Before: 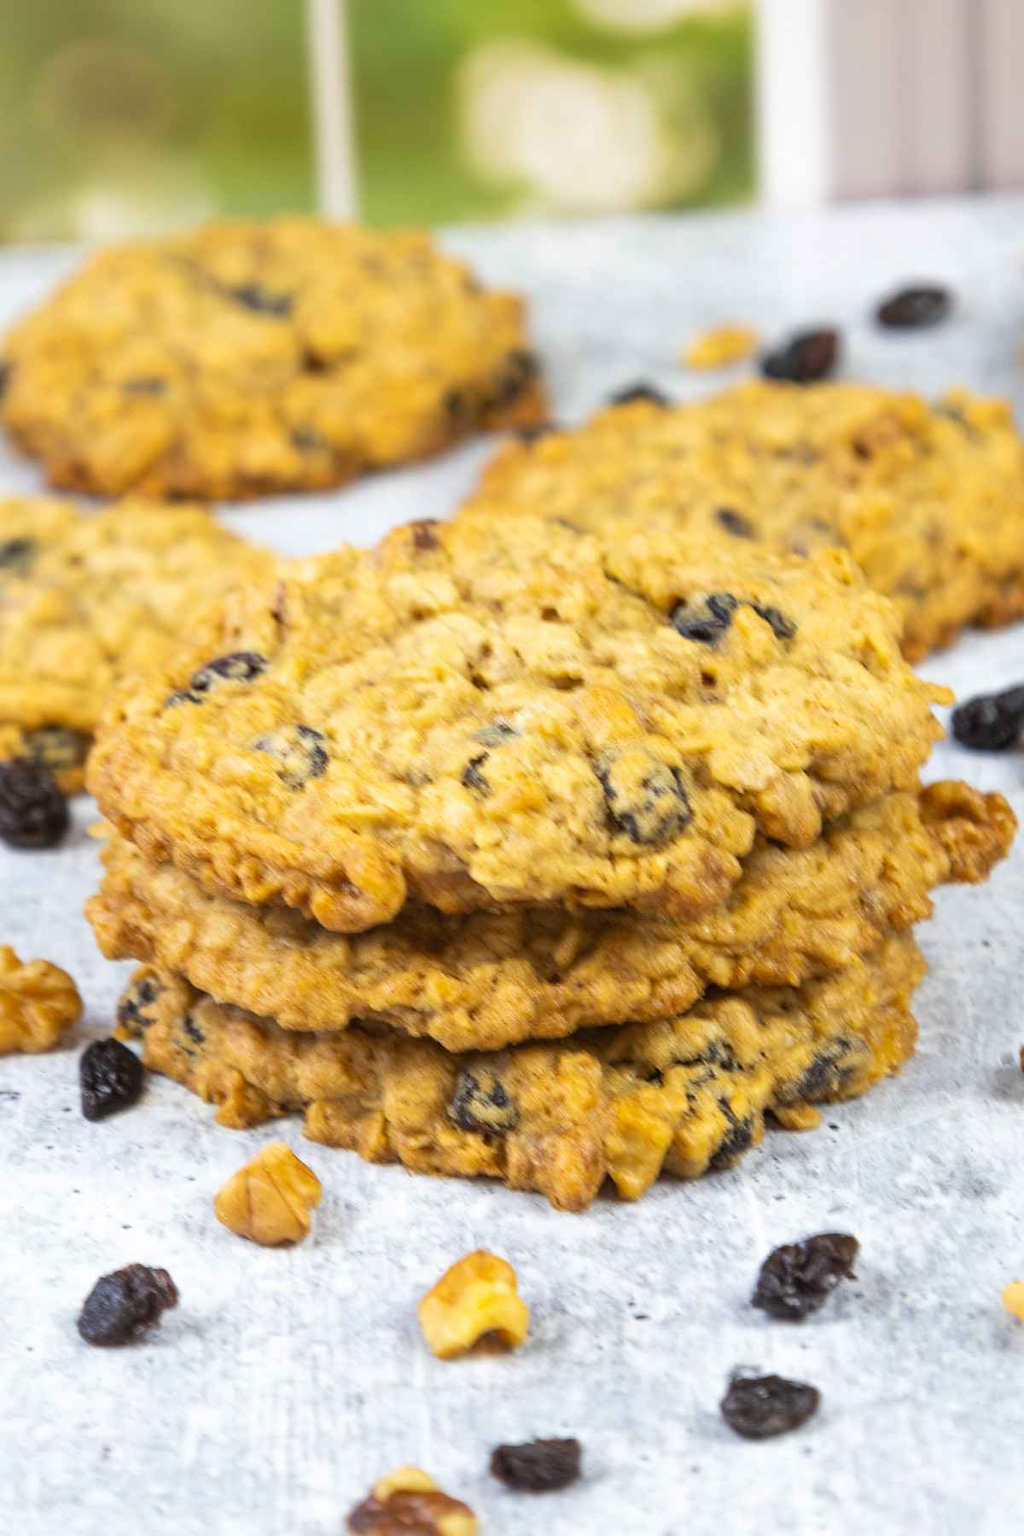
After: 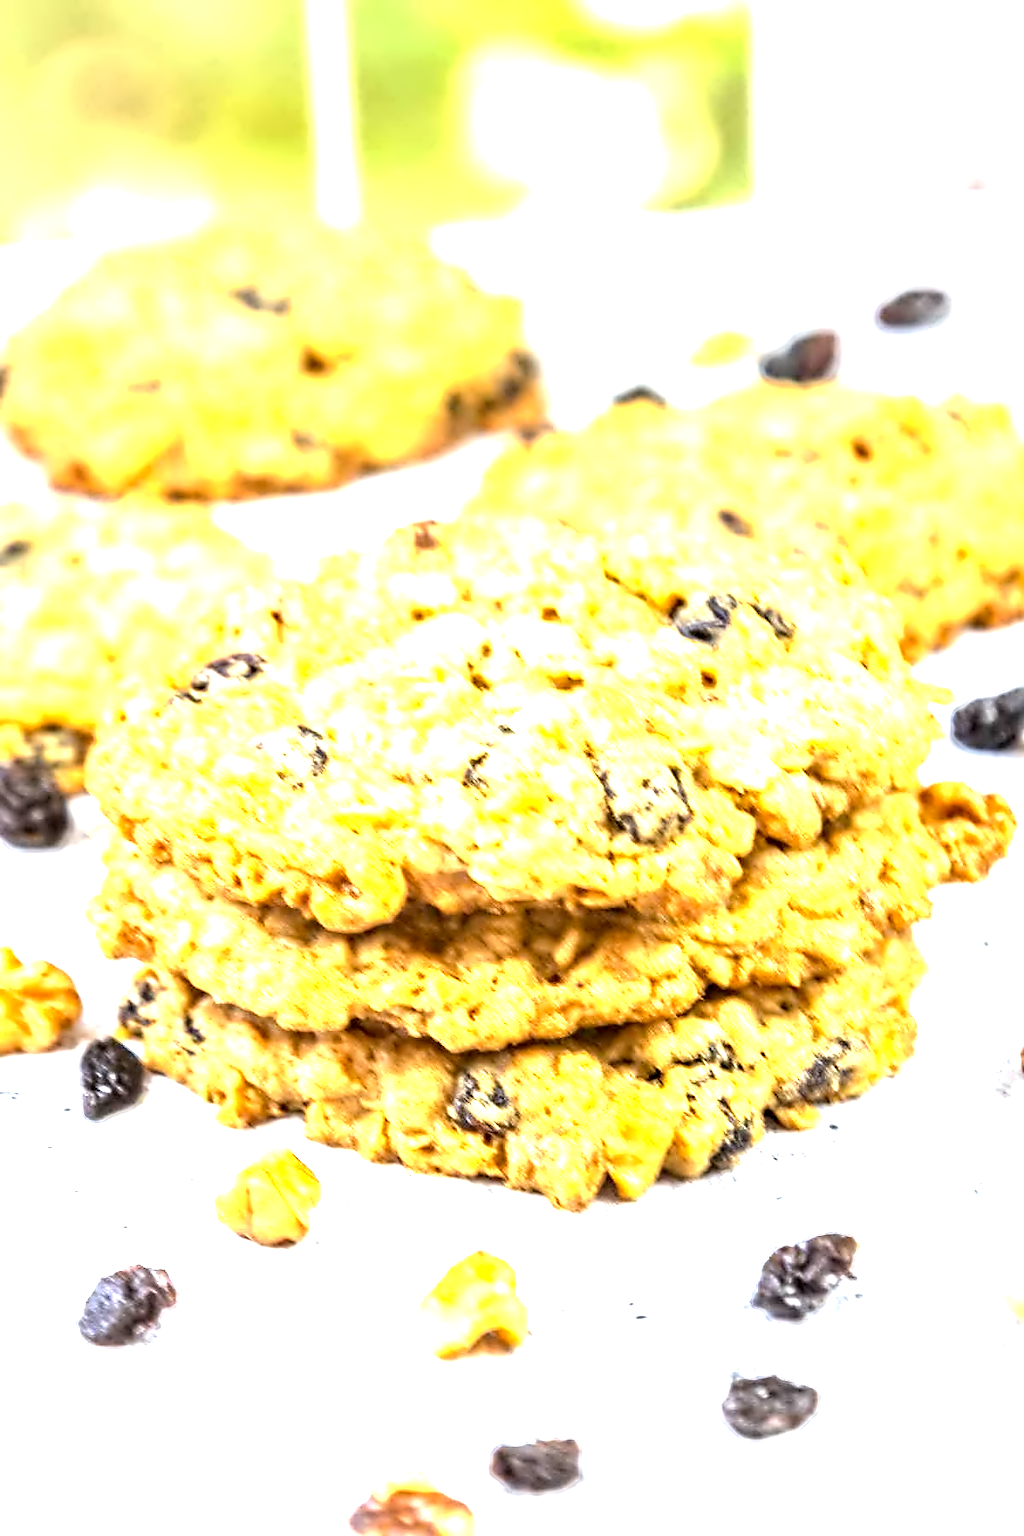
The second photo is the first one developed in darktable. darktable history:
contrast equalizer: octaves 7, y [[0.5, 0.542, 0.583, 0.625, 0.667, 0.708], [0.5 ×6], [0.5 ×6], [0, 0.033, 0.067, 0.1, 0.133, 0.167], [0, 0.05, 0.1, 0.15, 0.2, 0.25]]
exposure: black level correction 0.001, exposure 2 EV, compensate highlight preservation false
